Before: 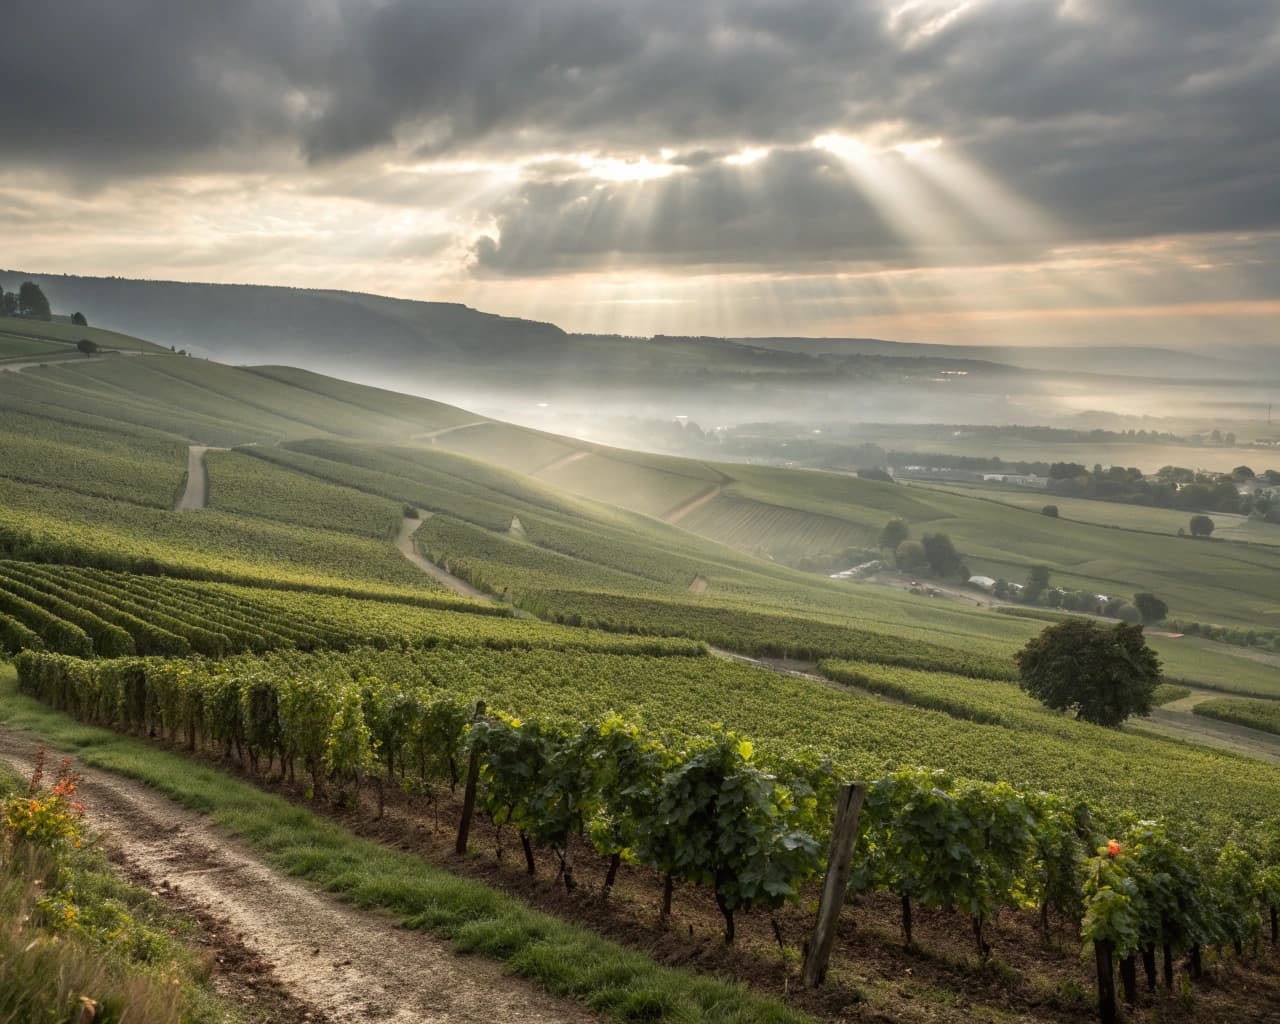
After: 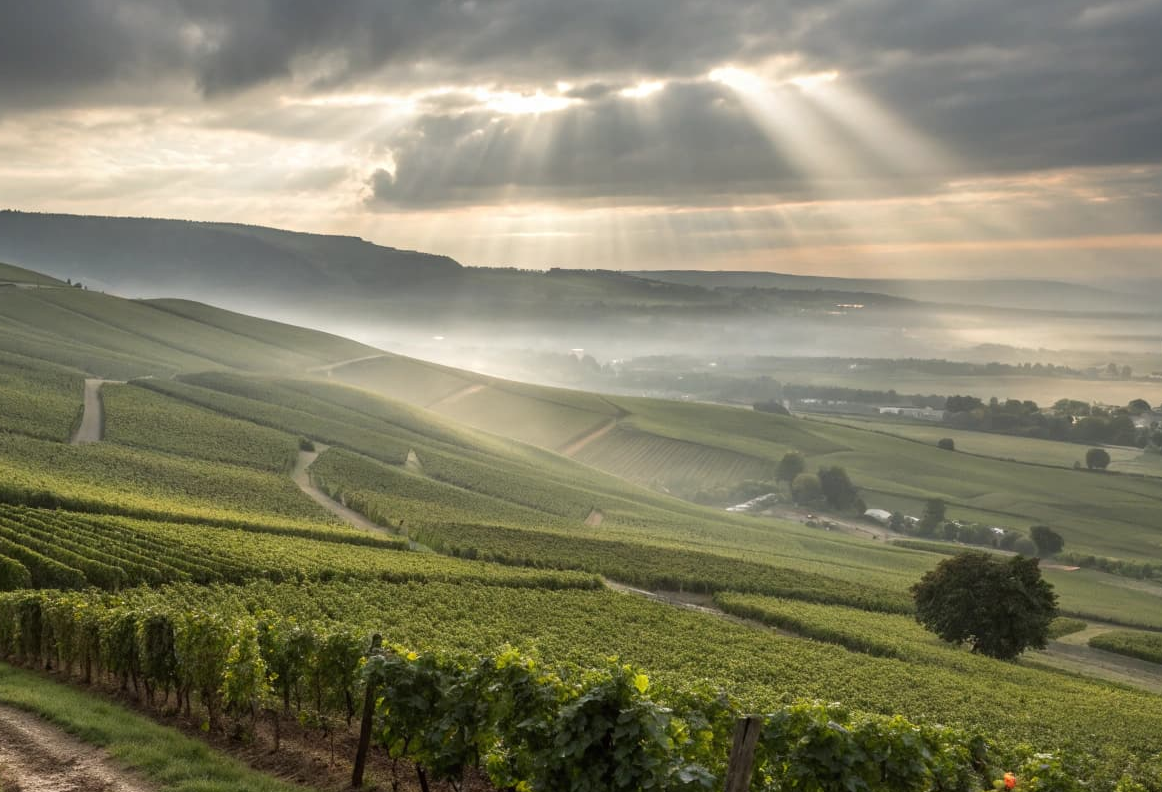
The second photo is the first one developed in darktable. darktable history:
white balance: red 1, blue 1
crop: left 8.155%, top 6.611%, bottom 15.385%
